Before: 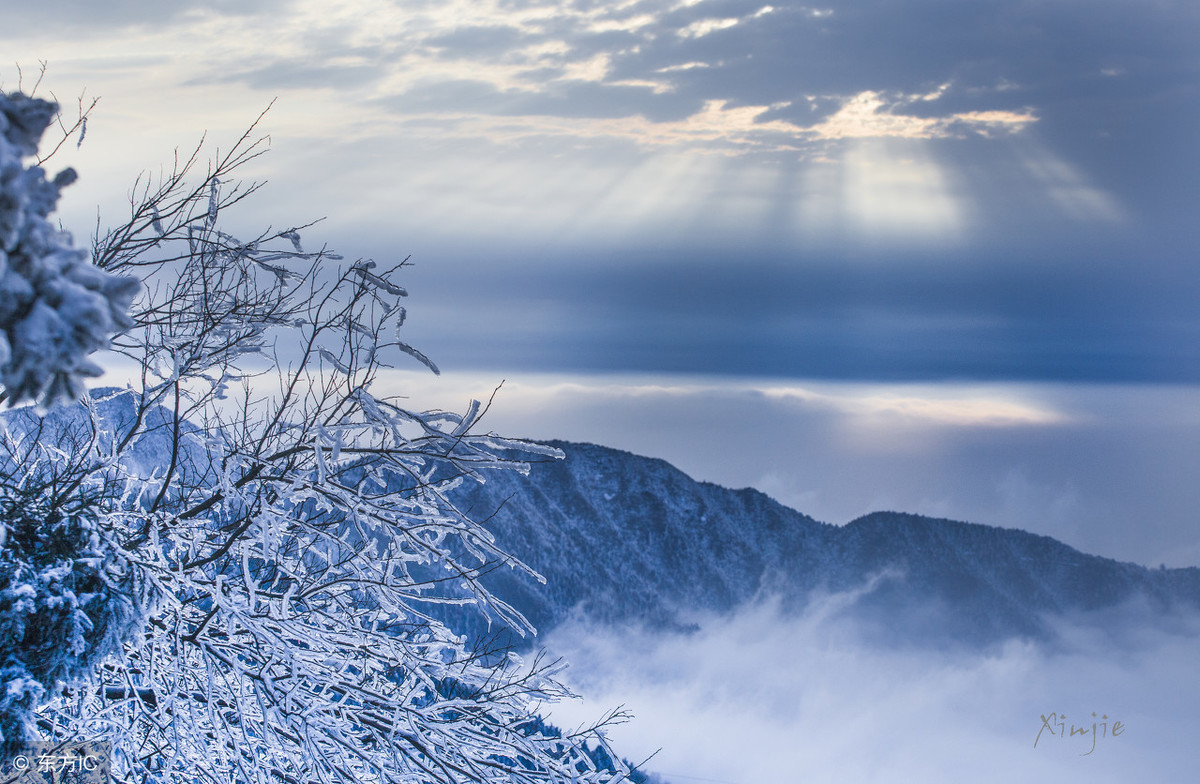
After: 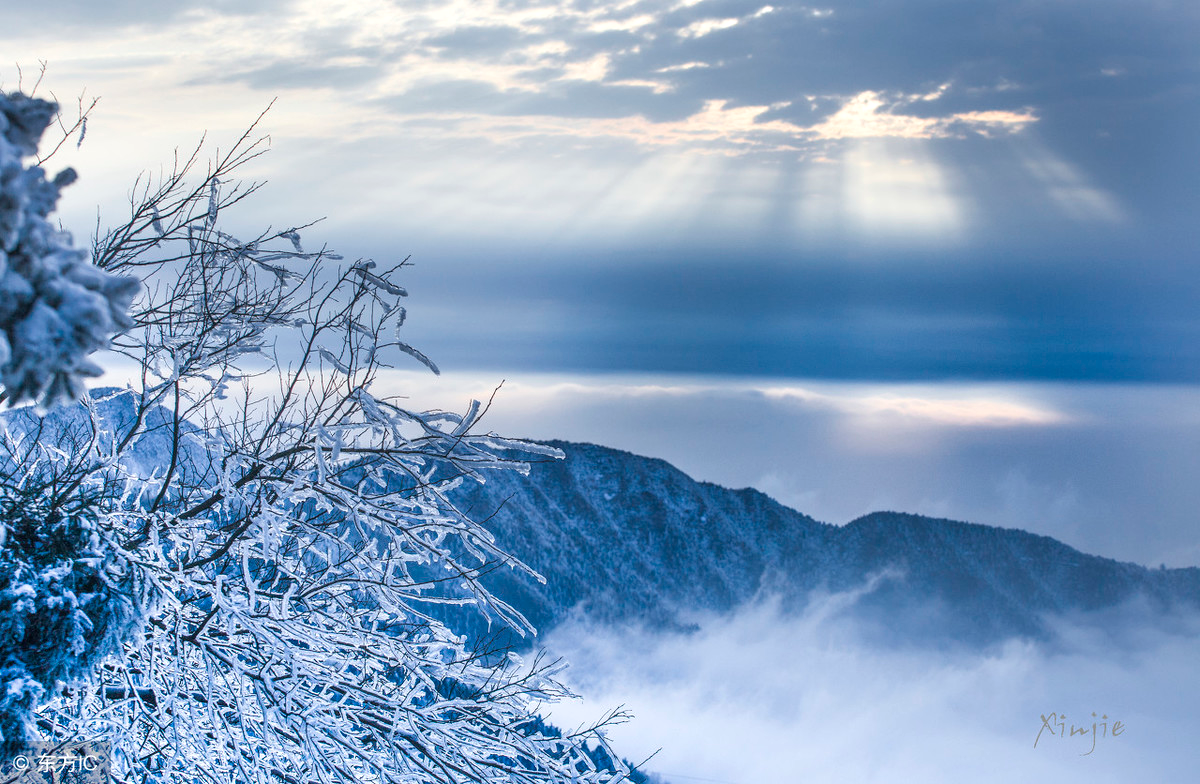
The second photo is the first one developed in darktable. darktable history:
shadows and highlights: radius 46.23, white point adjustment 6.49, compress 79.2%, soften with gaussian
